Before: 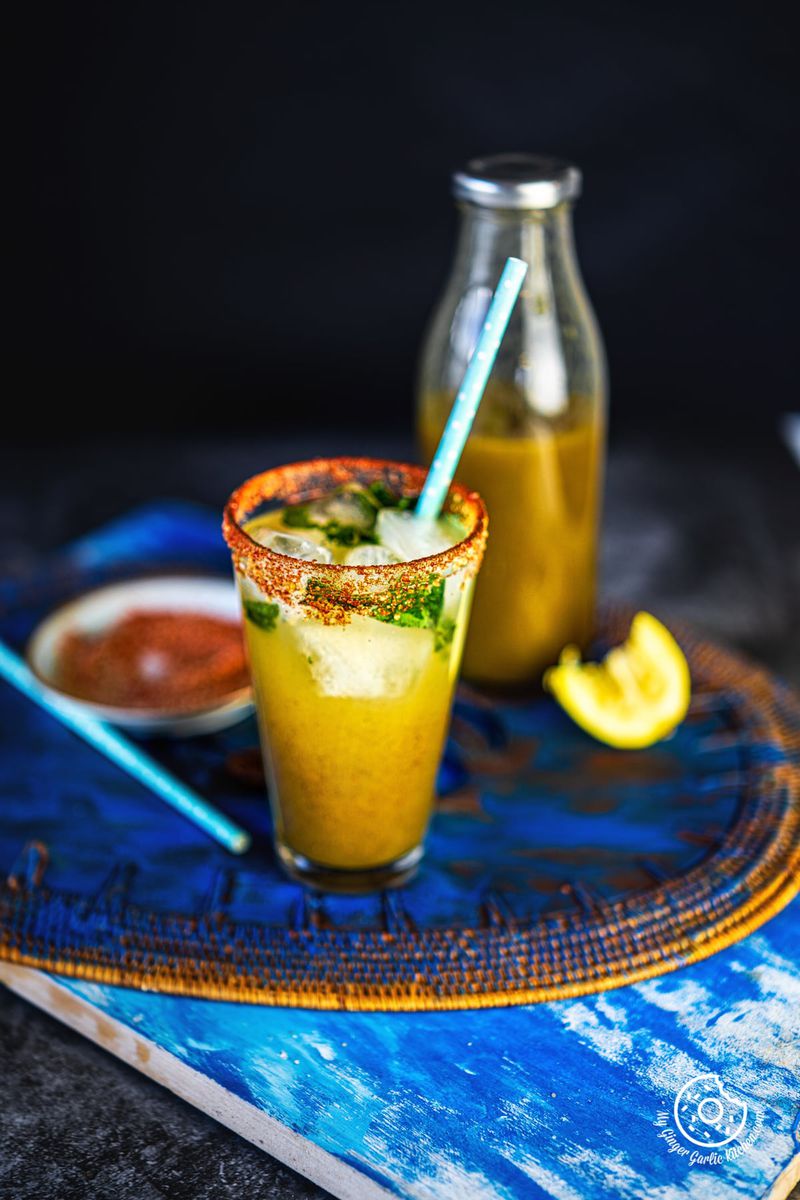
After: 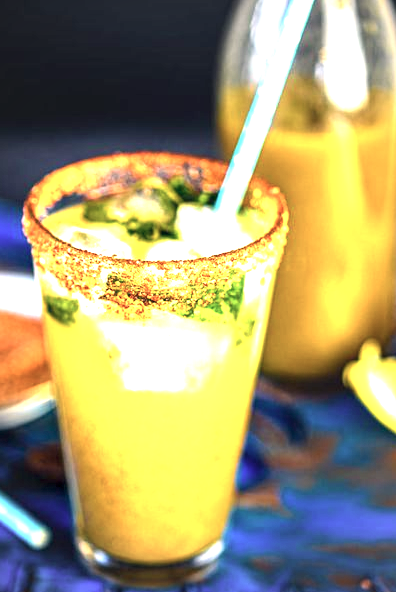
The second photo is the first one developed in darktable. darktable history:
color balance rgb: shadows lift › chroma 0.84%, shadows lift › hue 110.57°, highlights gain › chroma 3.058%, highlights gain › hue 60.14°, global offset › chroma 0.066%, global offset › hue 254.25°, perceptual saturation grading › global saturation 25.484%, global vibrance 25.574%
crop: left 25.084%, top 25.482%, right 25.34%, bottom 25.164%
contrast brightness saturation: contrast 0.104, saturation -0.368
vignetting: brightness -0.398, saturation -0.297
exposure: exposure 2.026 EV, compensate highlight preservation false
